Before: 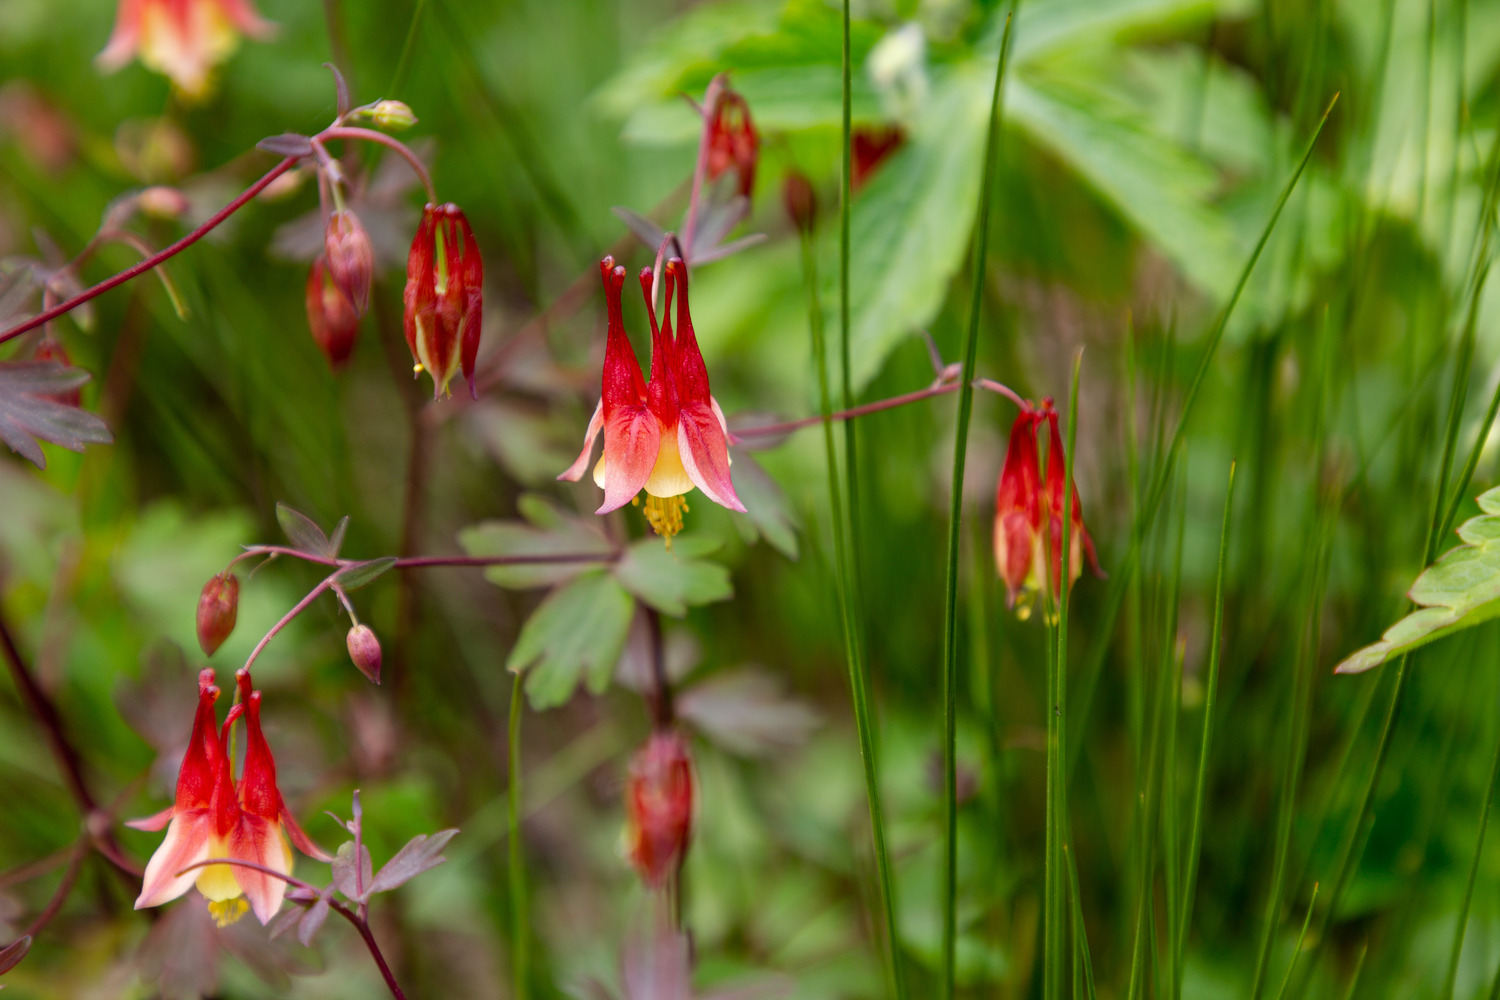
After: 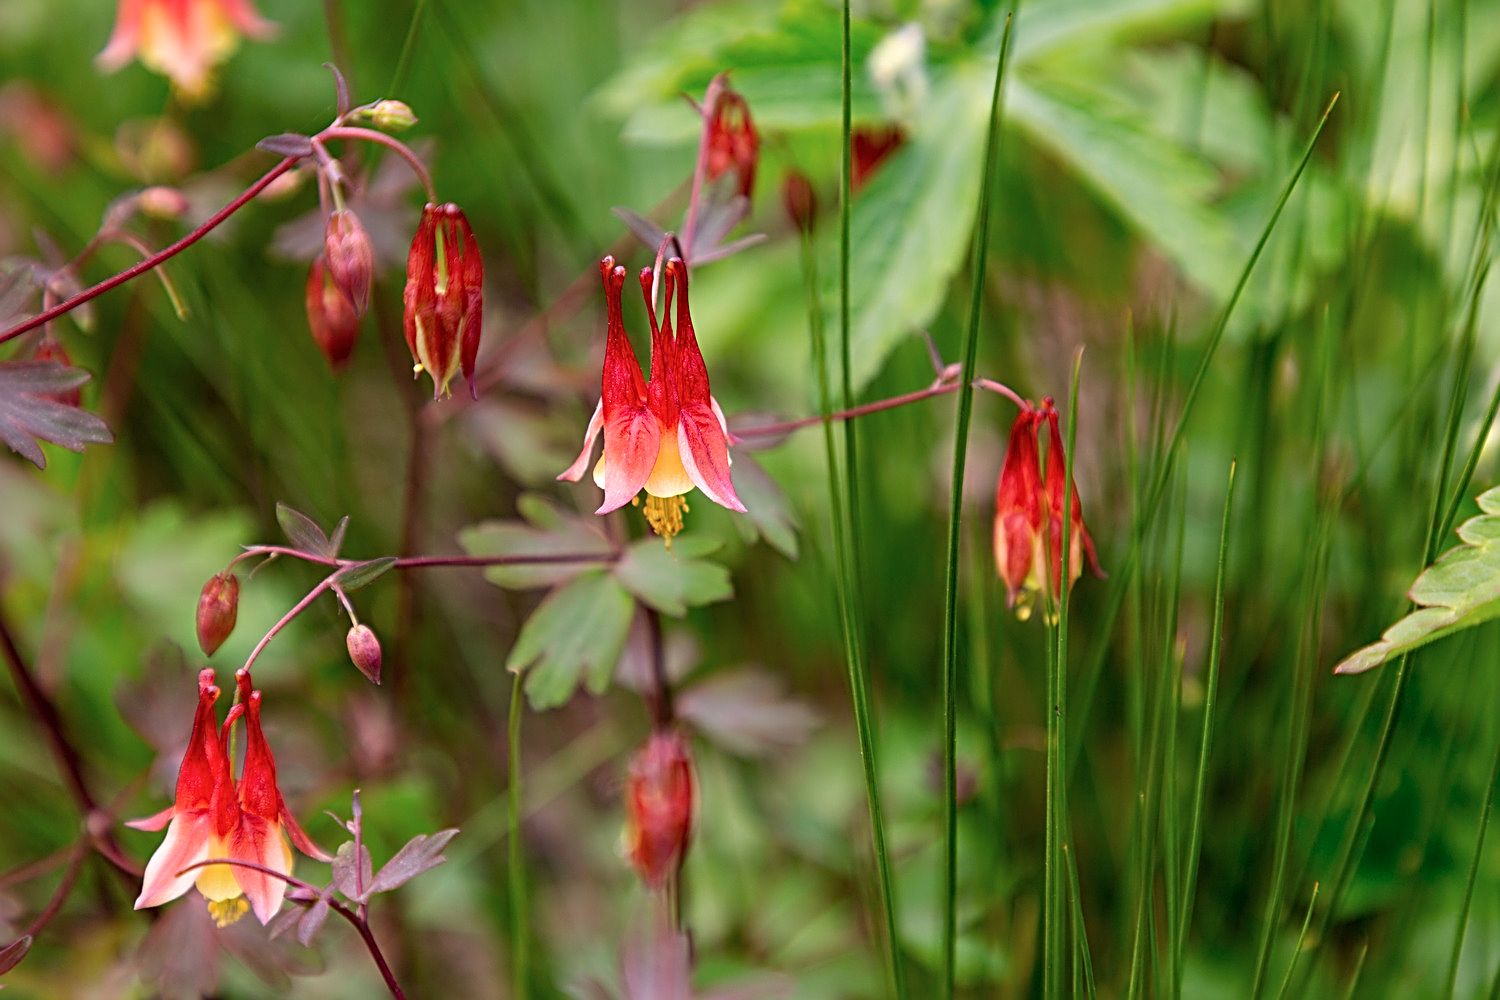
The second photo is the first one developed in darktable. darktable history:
color calibration: x 0.37, y 0.382, temperature 4313.32 K
sharpen: radius 3.025, amount 0.757
white balance: red 1.127, blue 0.943
